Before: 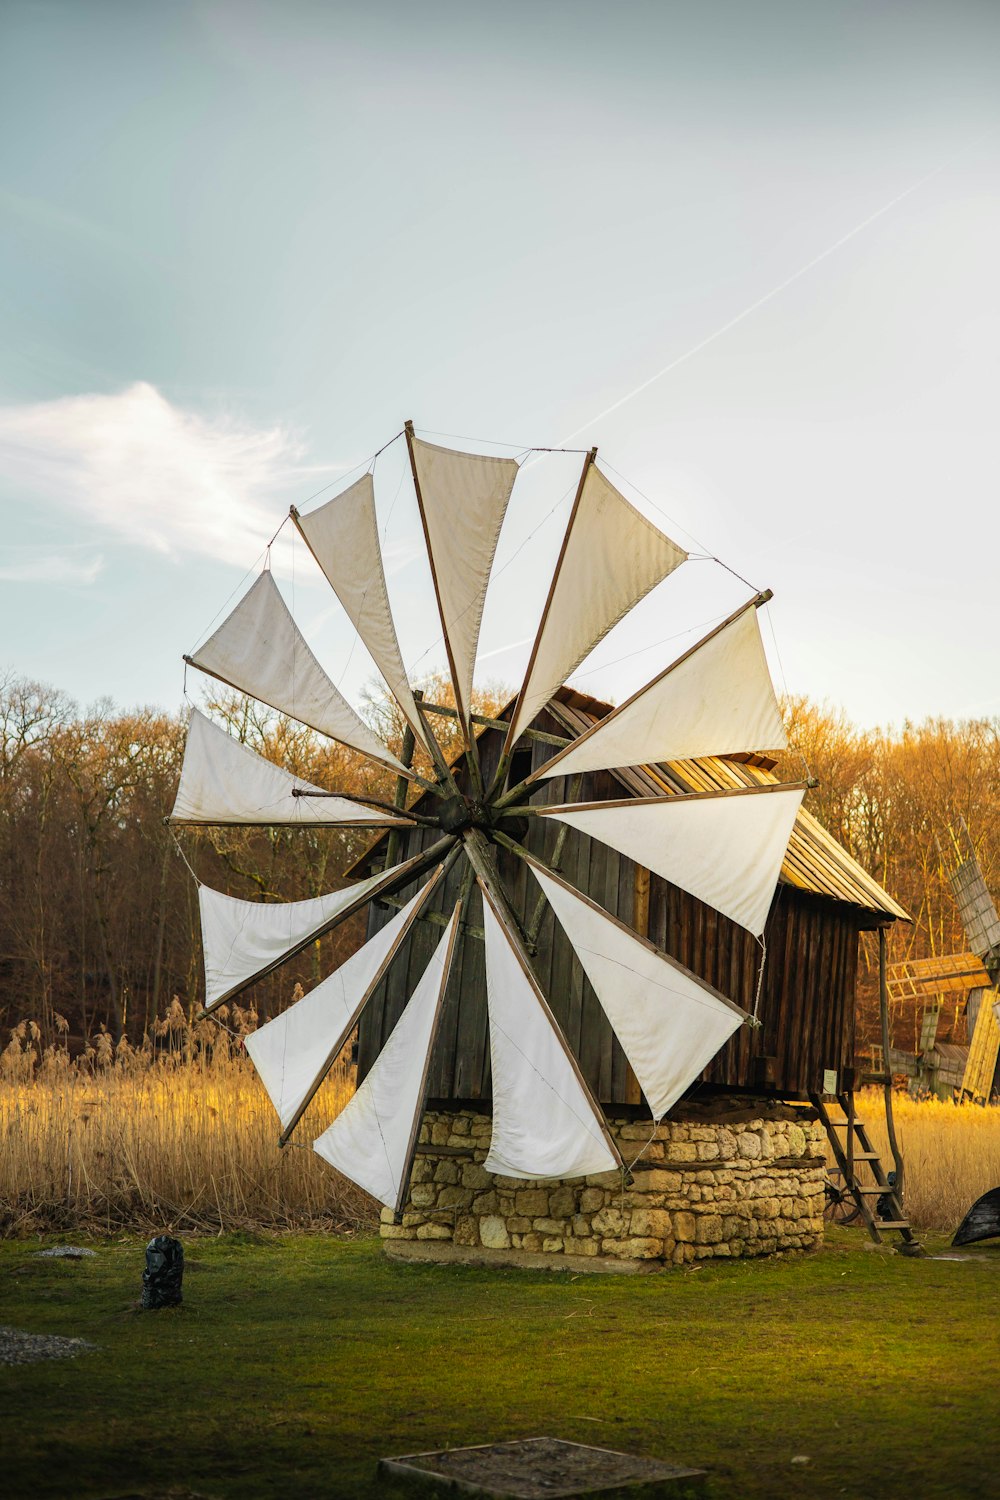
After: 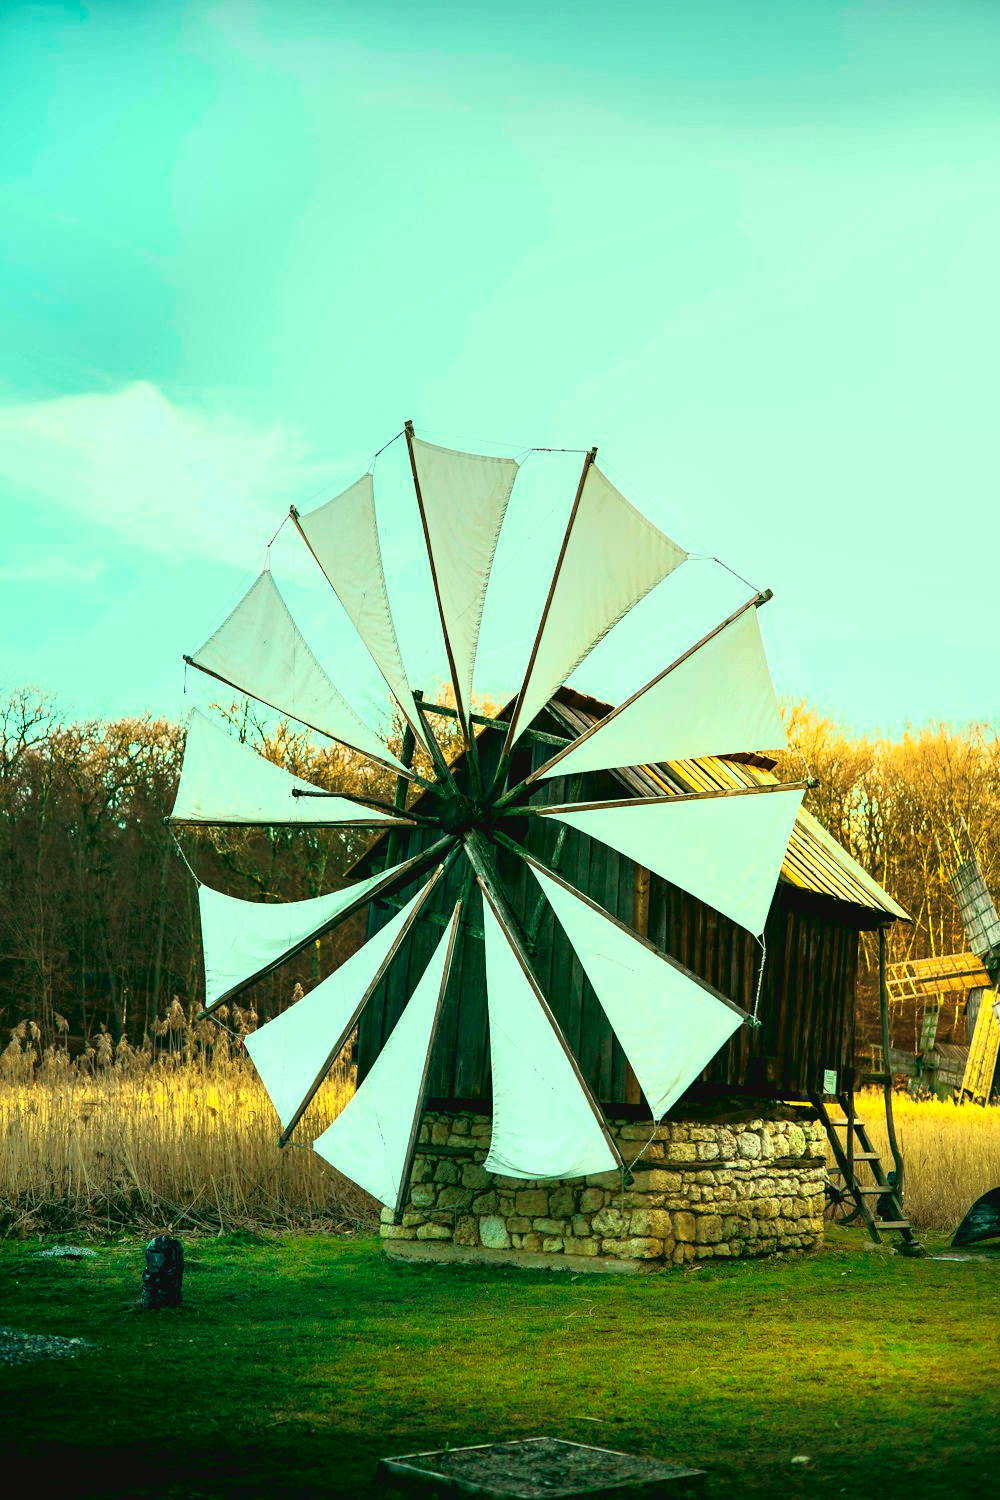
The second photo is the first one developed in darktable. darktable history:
tone equalizer: -7 EV -0.63 EV, -6 EV 1 EV, -5 EV -0.45 EV, -4 EV 0.43 EV, -3 EV 0.41 EV, -2 EV 0.15 EV, -1 EV -0.15 EV, +0 EV -0.39 EV, smoothing diameter 25%, edges refinement/feathering 10, preserve details guided filter
tone curve: curves: ch0 [(0, 0.039) (0.104, 0.094) (0.285, 0.301) (0.689, 0.764) (0.89, 0.926) (0.994, 0.971)]; ch1 [(0, 0) (0.337, 0.249) (0.437, 0.411) (0.485, 0.487) (0.515, 0.514) (0.566, 0.563) (0.641, 0.655) (1, 1)]; ch2 [(0, 0) (0.314, 0.301) (0.421, 0.411) (0.502, 0.505) (0.528, 0.54) (0.557, 0.555) (0.612, 0.583) (0.722, 0.67) (1, 1)], color space Lab, independent channels, preserve colors none
color balance rgb: shadows lift › luminance -7.7%, shadows lift › chroma 2.13%, shadows lift › hue 165.27°, power › luminance -7.77%, power › chroma 1.1%, power › hue 215.88°, highlights gain › luminance 15.15%, highlights gain › chroma 7%, highlights gain › hue 125.57°, global offset › luminance -0.33%, global offset › chroma 0.11%, global offset › hue 165.27°, perceptual saturation grading › global saturation 24.42%, perceptual saturation grading › highlights -24.42%, perceptual saturation grading › mid-tones 24.42%, perceptual saturation grading › shadows 40%, perceptual brilliance grading › global brilliance -5%, perceptual brilliance grading › highlights 24.42%, perceptual brilliance grading › mid-tones 7%, perceptual brilliance grading › shadows -5%
